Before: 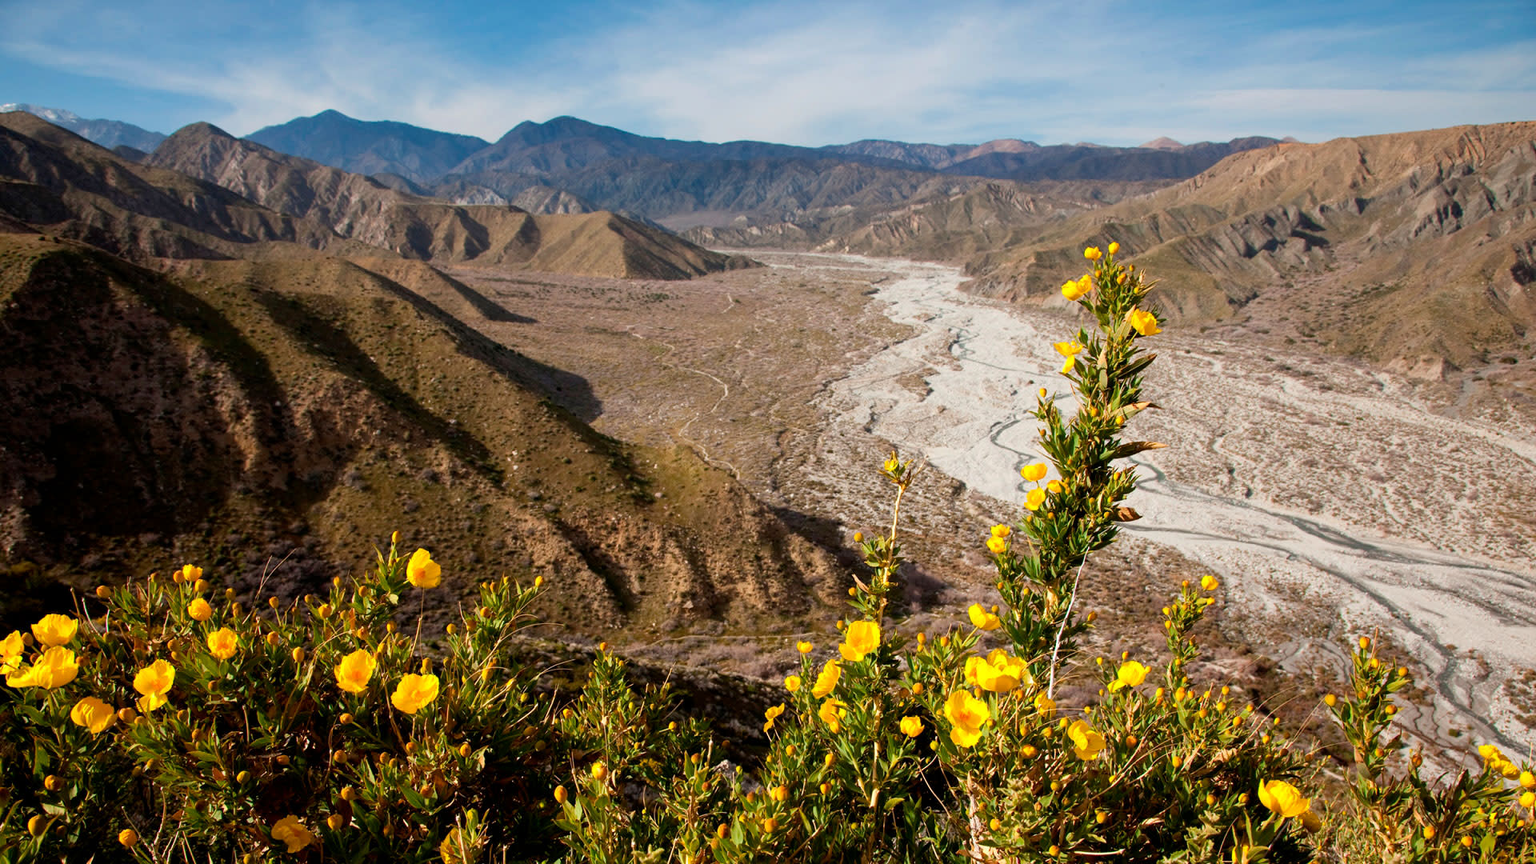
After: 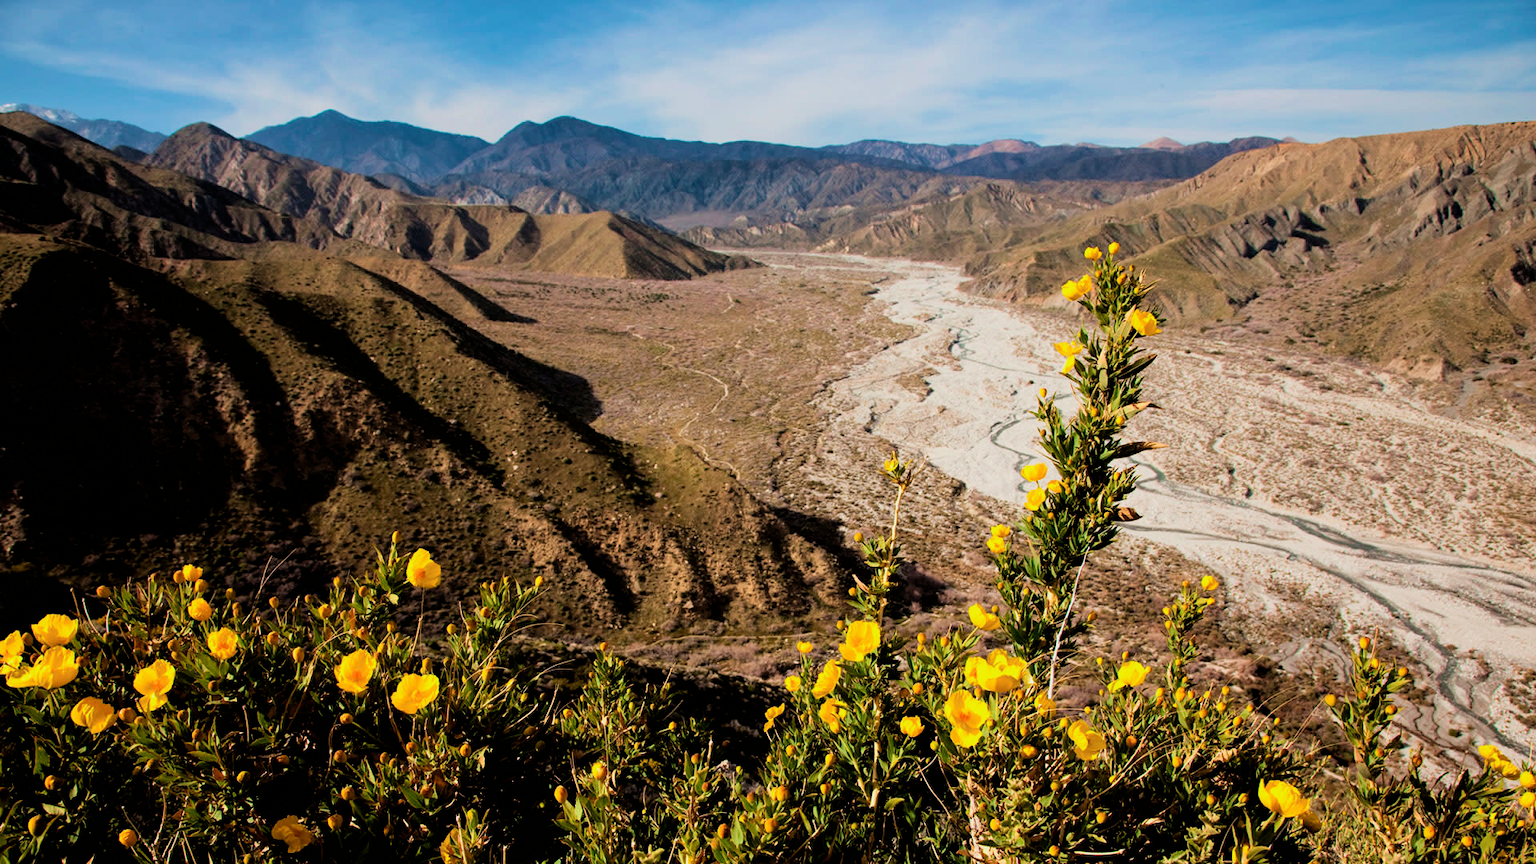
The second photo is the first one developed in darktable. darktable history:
filmic rgb: black relative exposure -5.12 EV, white relative exposure 3.18 EV, threshold 5.98 EV, hardness 3.47, contrast 1.189, highlights saturation mix -49.01%, enable highlight reconstruction true
velvia: strength 40.62%
